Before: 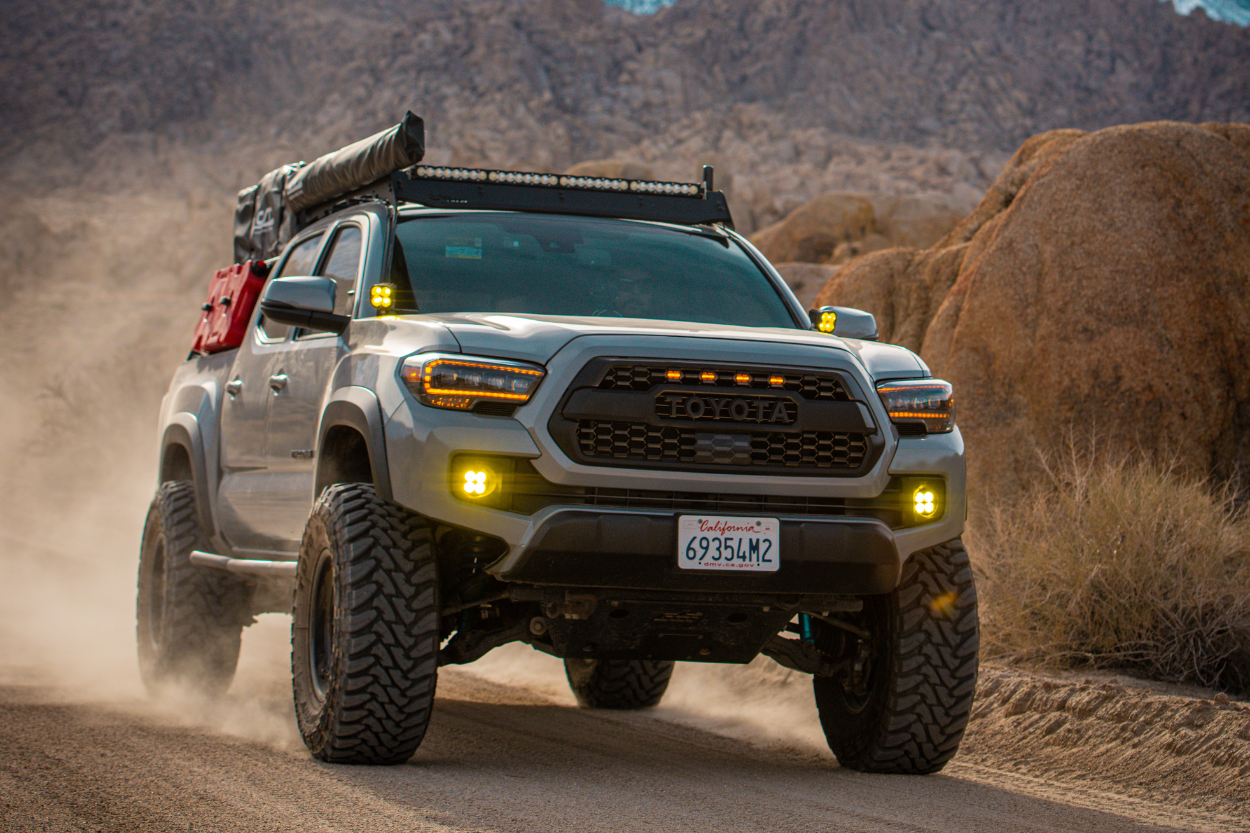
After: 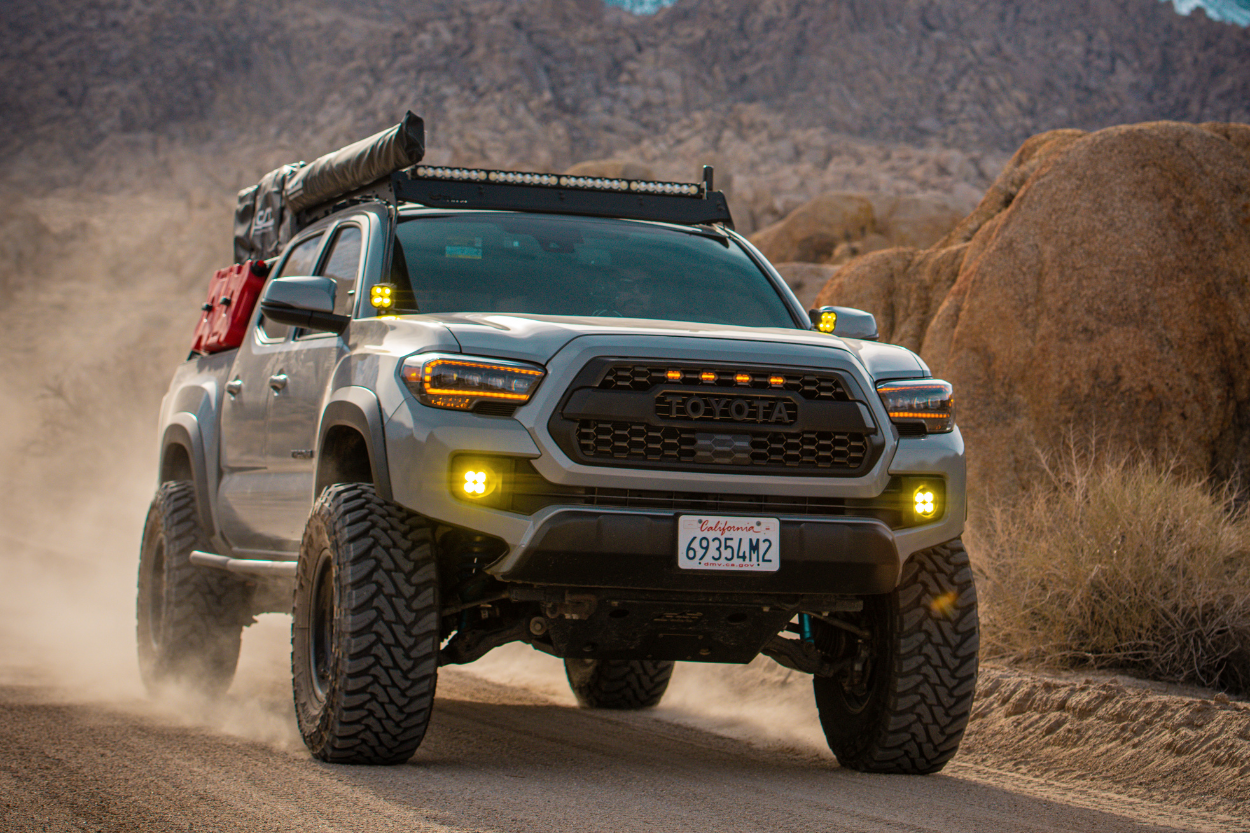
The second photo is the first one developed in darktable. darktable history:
shadows and highlights: radius 126.45, shadows 30.33, highlights -30.53, low approximation 0.01, soften with gaussian
